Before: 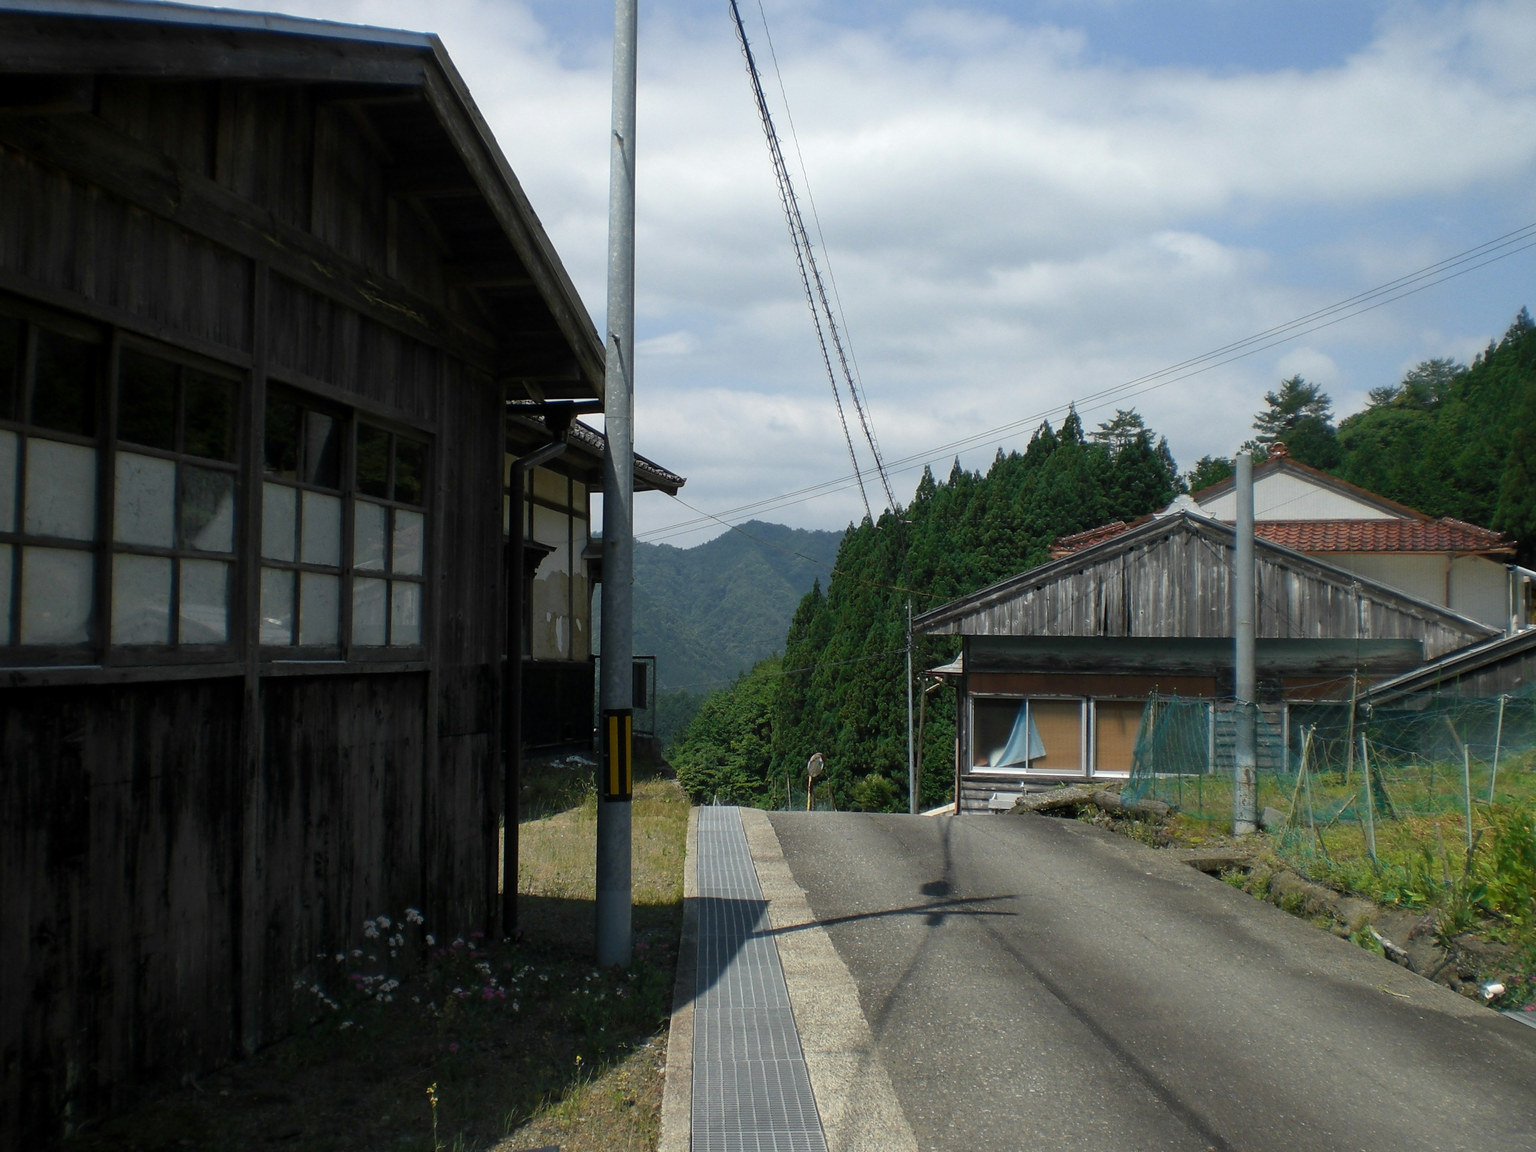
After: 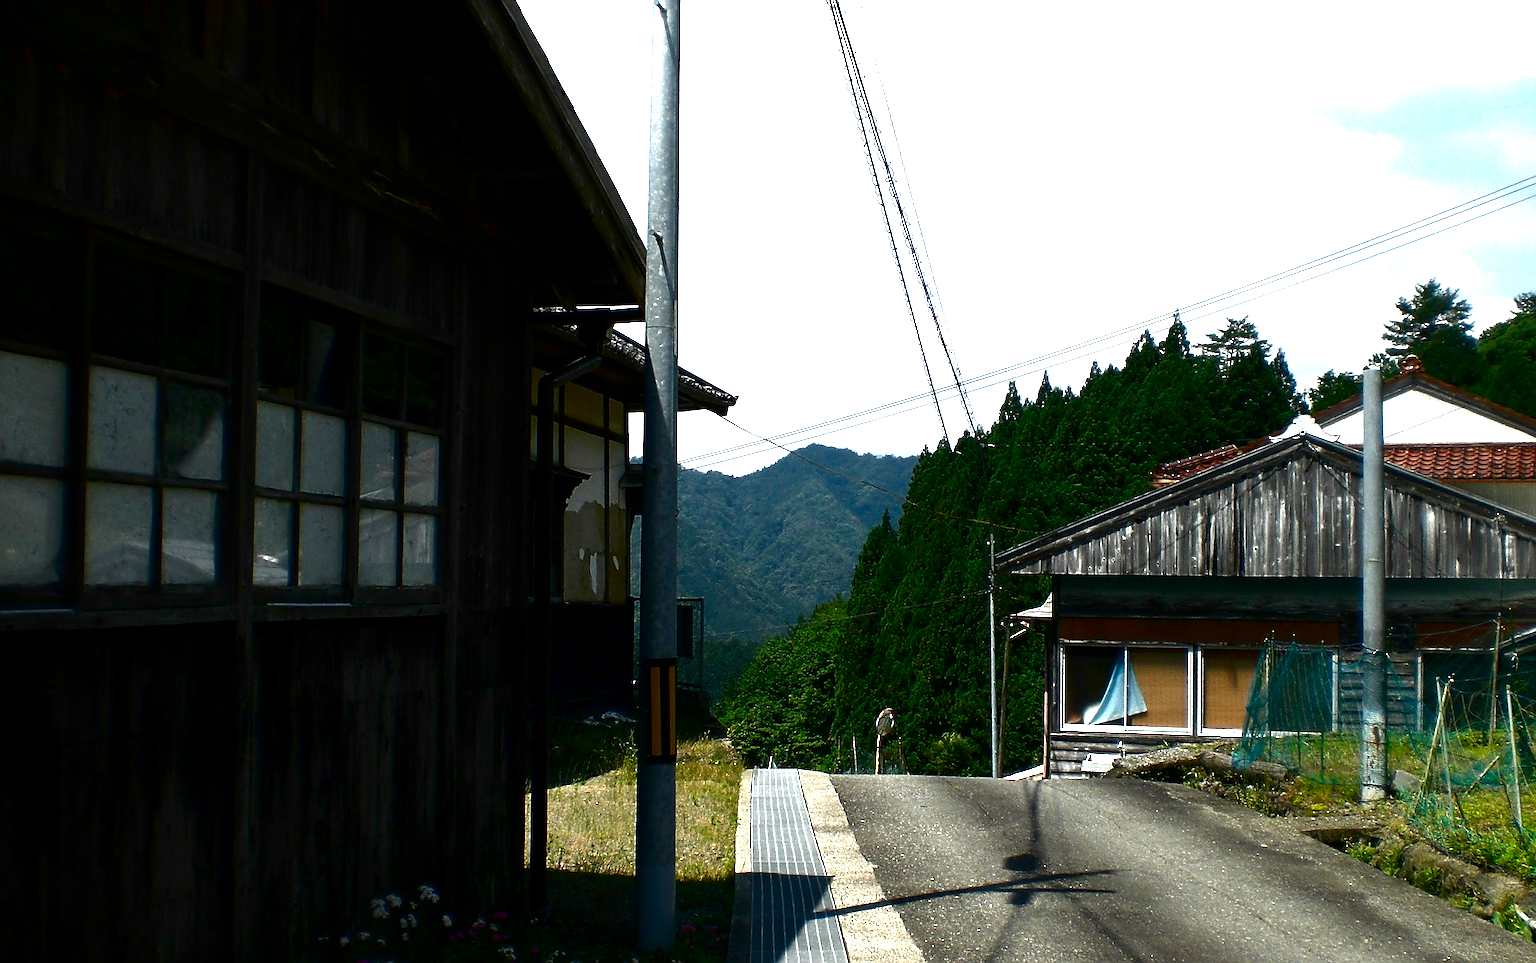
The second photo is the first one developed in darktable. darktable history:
exposure: black level correction 0, exposure 1.35 EV, compensate exposure bias true, compensate highlight preservation false
sharpen: on, module defaults
contrast brightness saturation: contrast 0.09, brightness -0.59, saturation 0.17
crop and rotate: left 2.425%, top 11.305%, right 9.6%, bottom 15.08%
